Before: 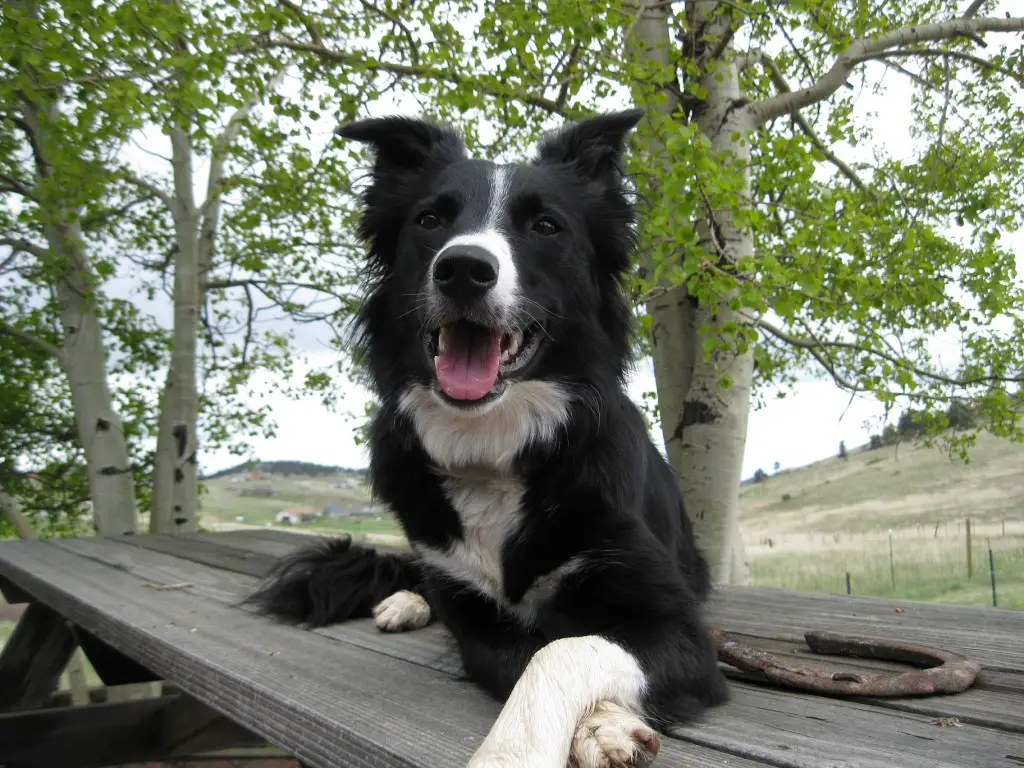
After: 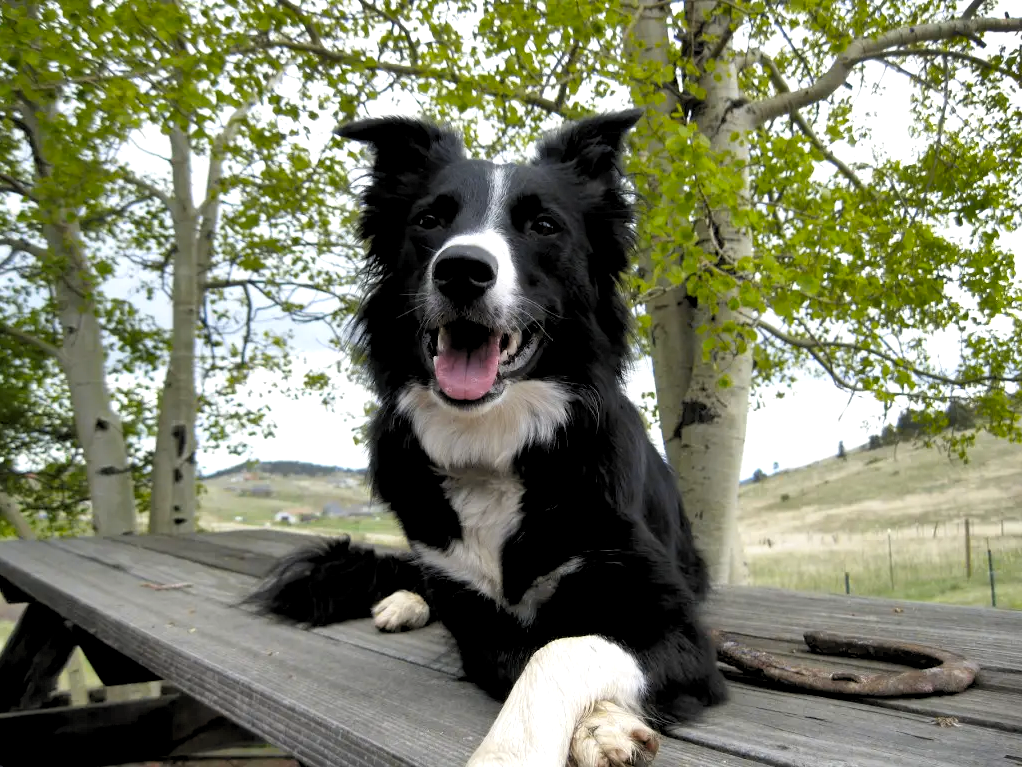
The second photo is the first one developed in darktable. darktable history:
color contrast: green-magenta contrast 0.85, blue-yellow contrast 1.25, unbound 0
shadows and highlights: soften with gaussian
crop and rotate: left 0.126%
rgb levels: levels [[0.01, 0.419, 0.839], [0, 0.5, 1], [0, 0.5, 1]]
